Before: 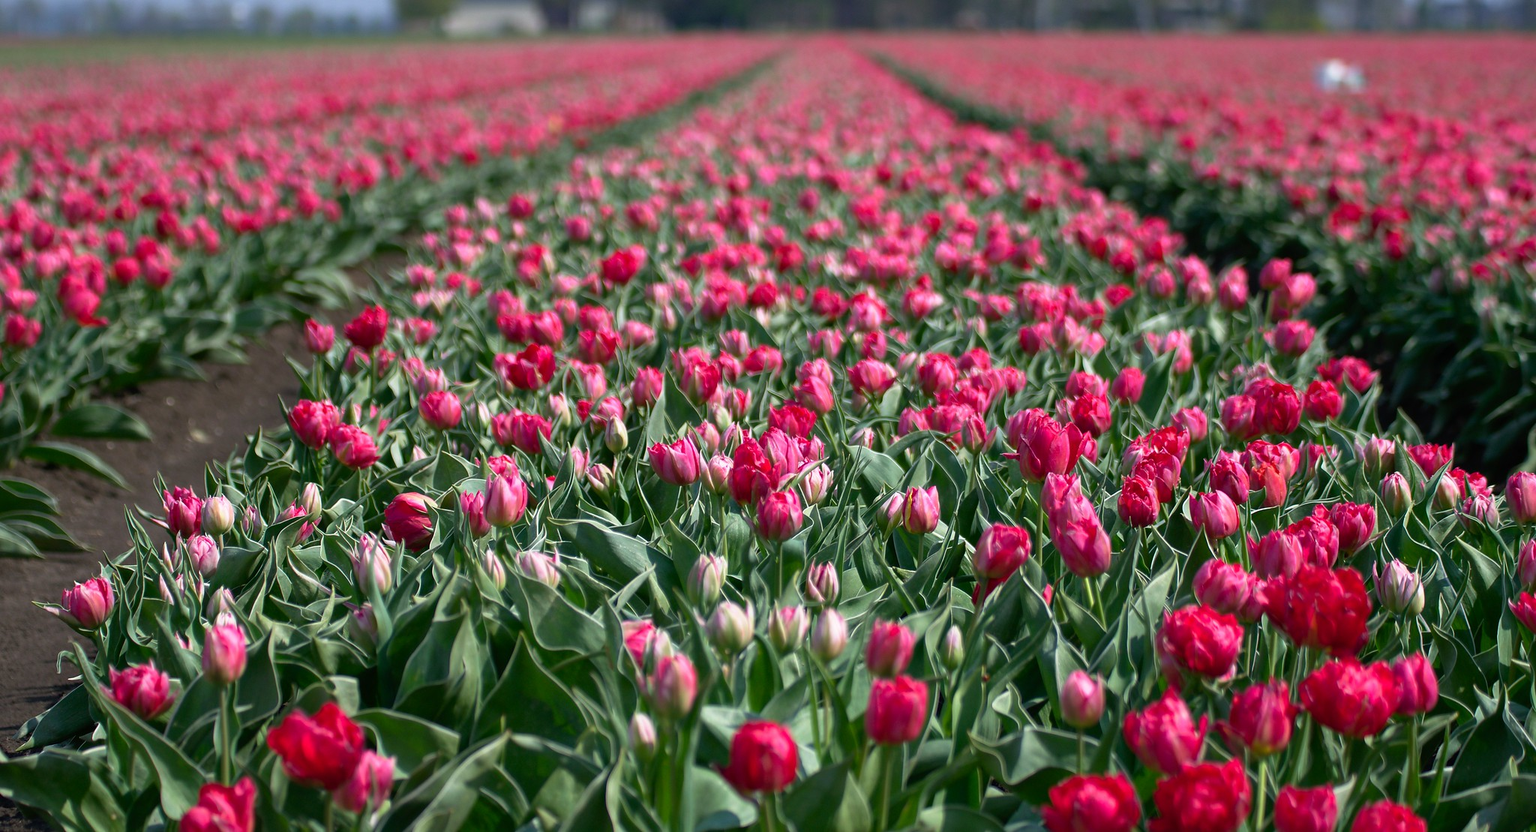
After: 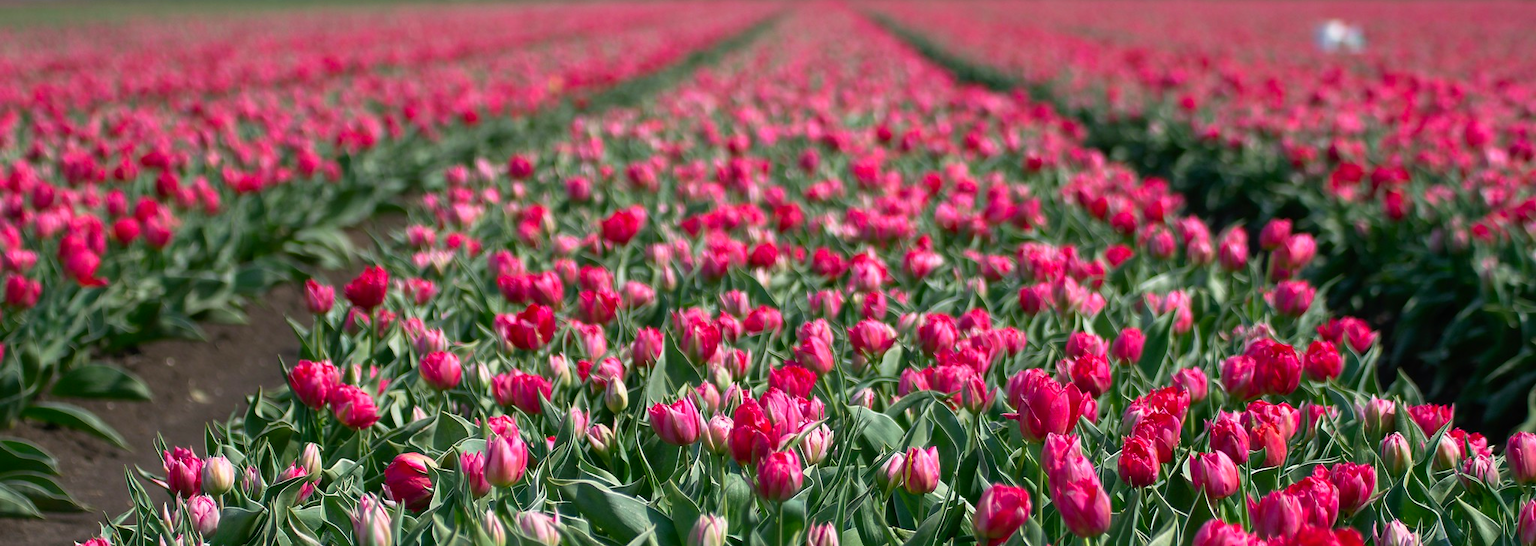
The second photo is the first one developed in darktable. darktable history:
color correction: highlights a* 0.816, highlights b* 2.78, saturation 1.1
color balance: contrast -0.5%
crop and rotate: top 4.848%, bottom 29.503%
